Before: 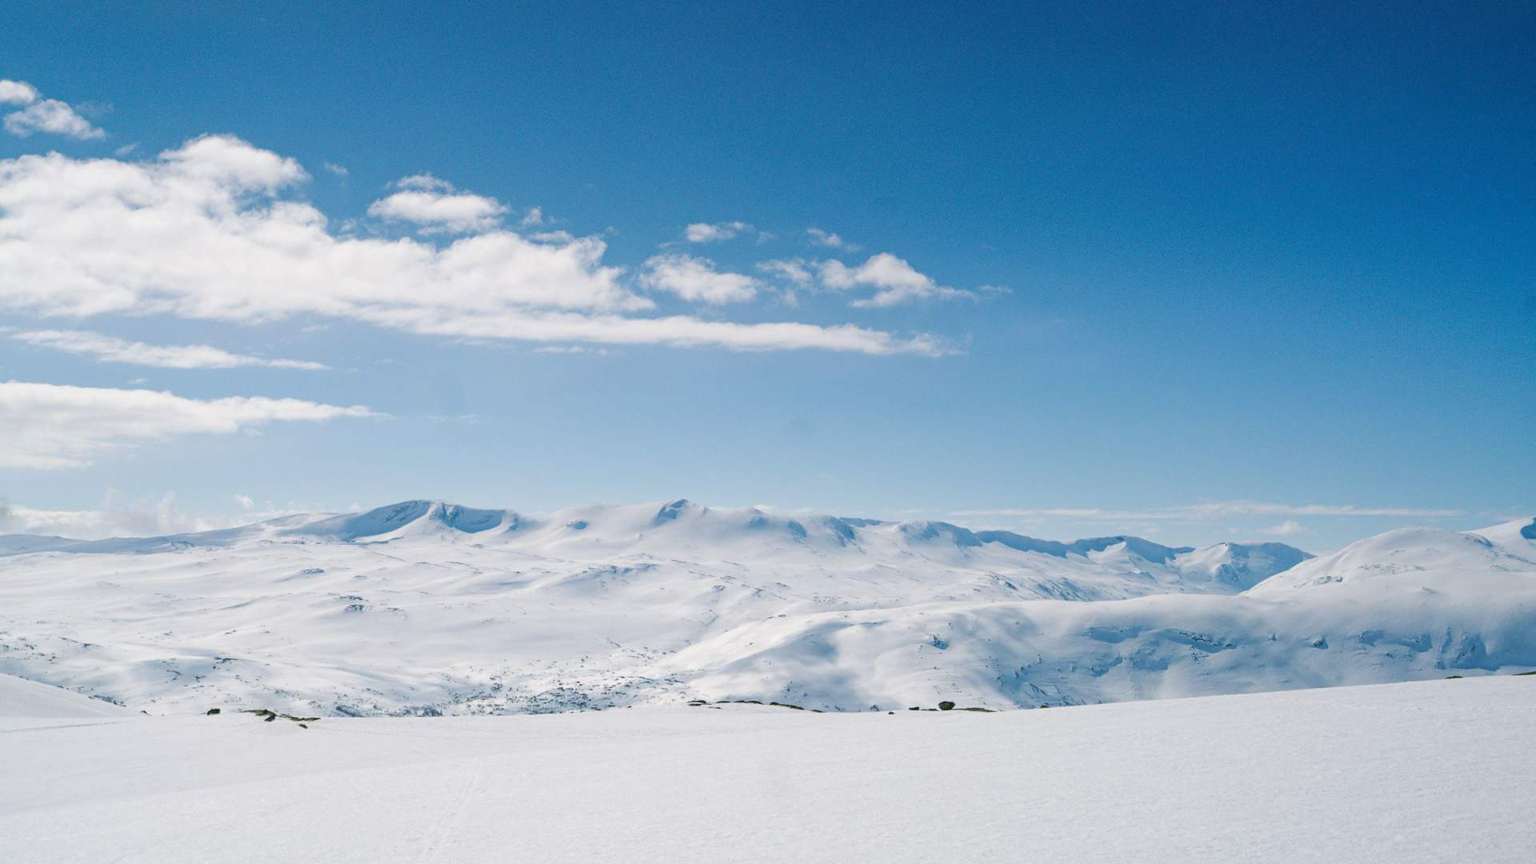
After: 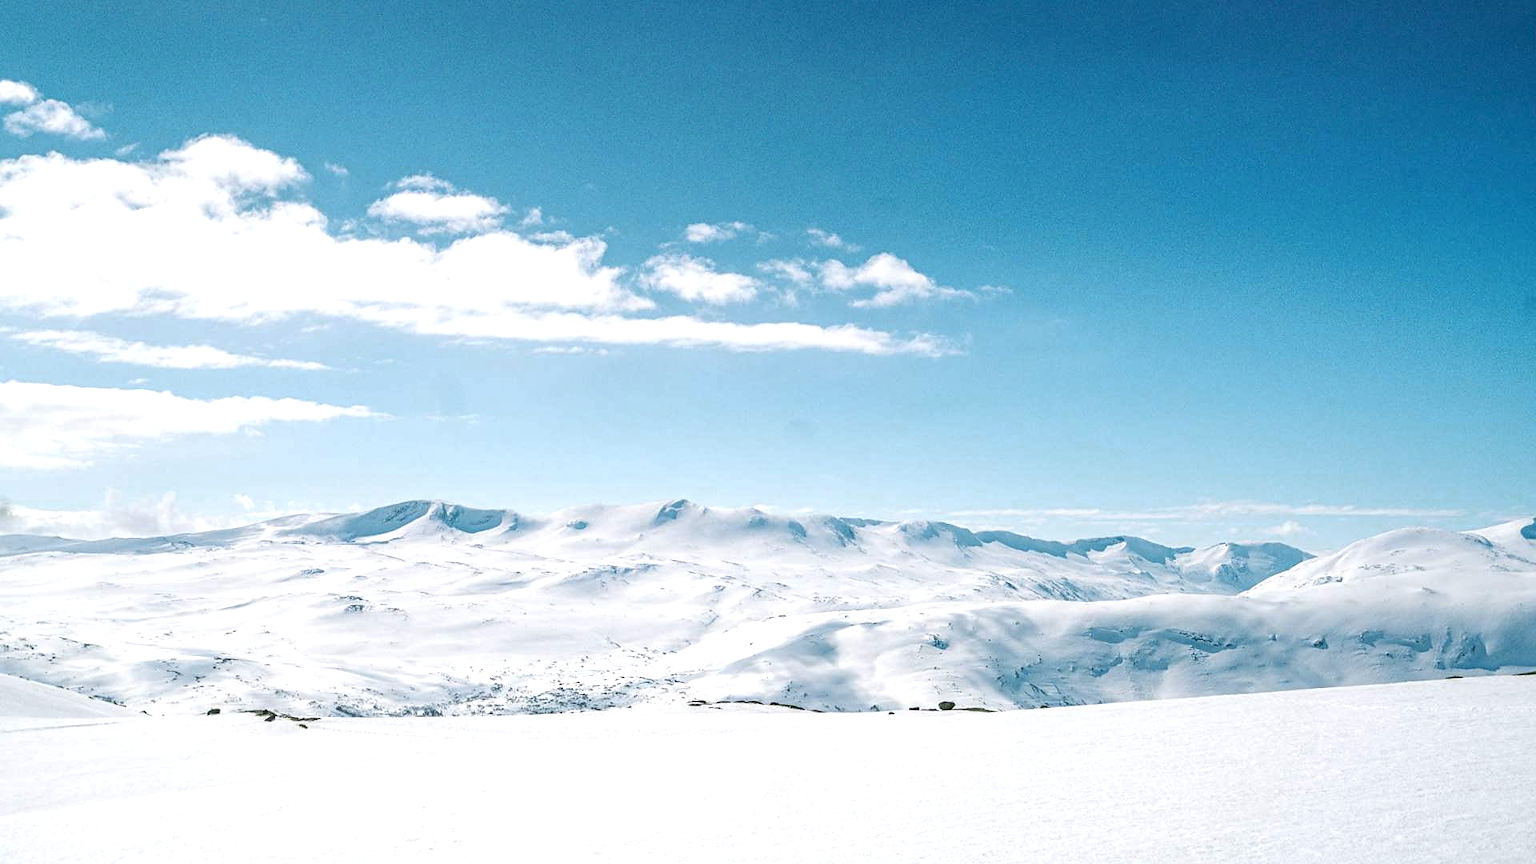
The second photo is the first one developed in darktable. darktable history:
local contrast: on, module defaults
color zones: curves: ch0 [(0.018, 0.548) (0.224, 0.64) (0.425, 0.447) (0.675, 0.575) (0.732, 0.579)]; ch1 [(0.066, 0.487) (0.25, 0.5) (0.404, 0.43) (0.75, 0.421) (0.956, 0.421)]; ch2 [(0.044, 0.561) (0.215, 0.465) (0.399, 0.544) (0.465, 0.548) (0.614, 0.447) (0.724, 0.43) (0.882, 0.623) (0.956, 0.632)]
sharpen: radius 1.002
color balance rgb: perceptual saturation grading › global saturation 0.124%, perceptual brilliance grading › global brilliance 12.358%
